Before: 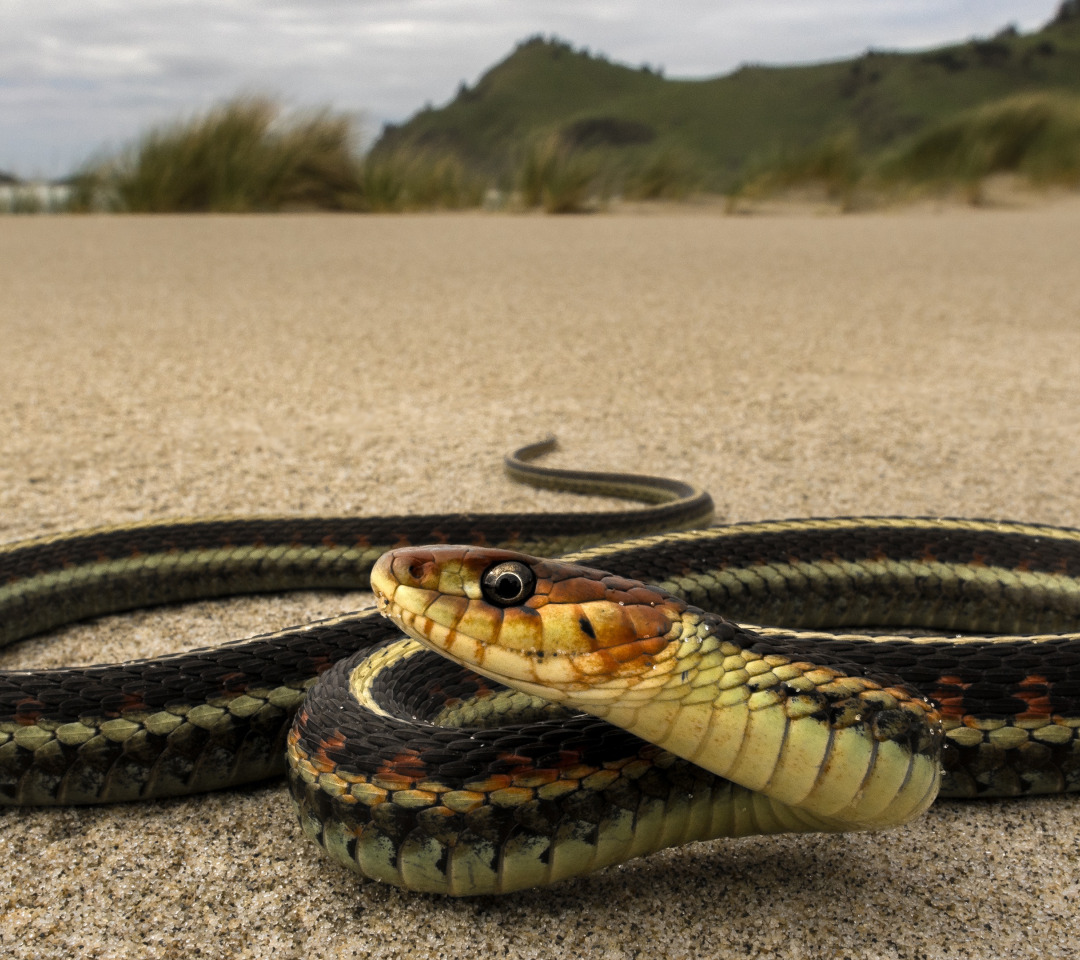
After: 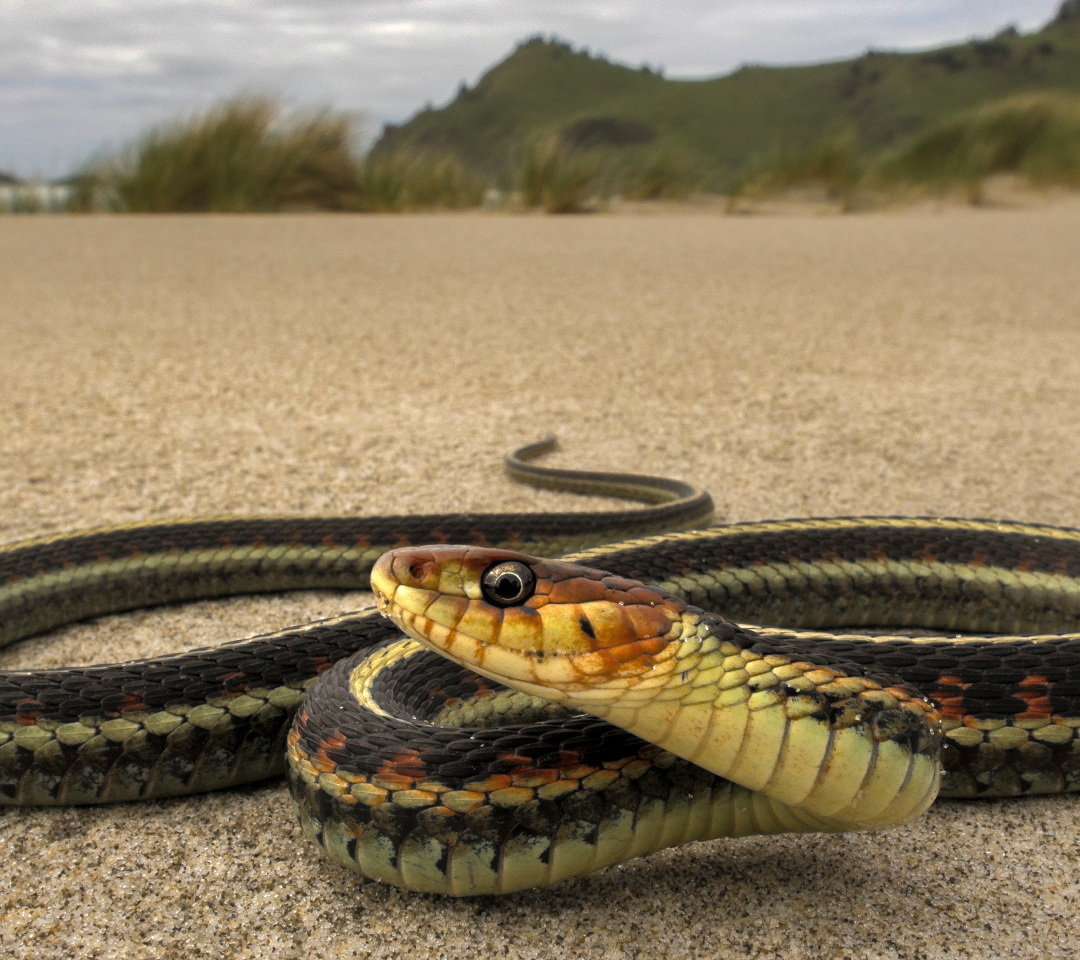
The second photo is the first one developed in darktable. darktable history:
exposure: exposure 0.203 EV, compensate highlight preservation false
shadows and highlights: on, module defaults
